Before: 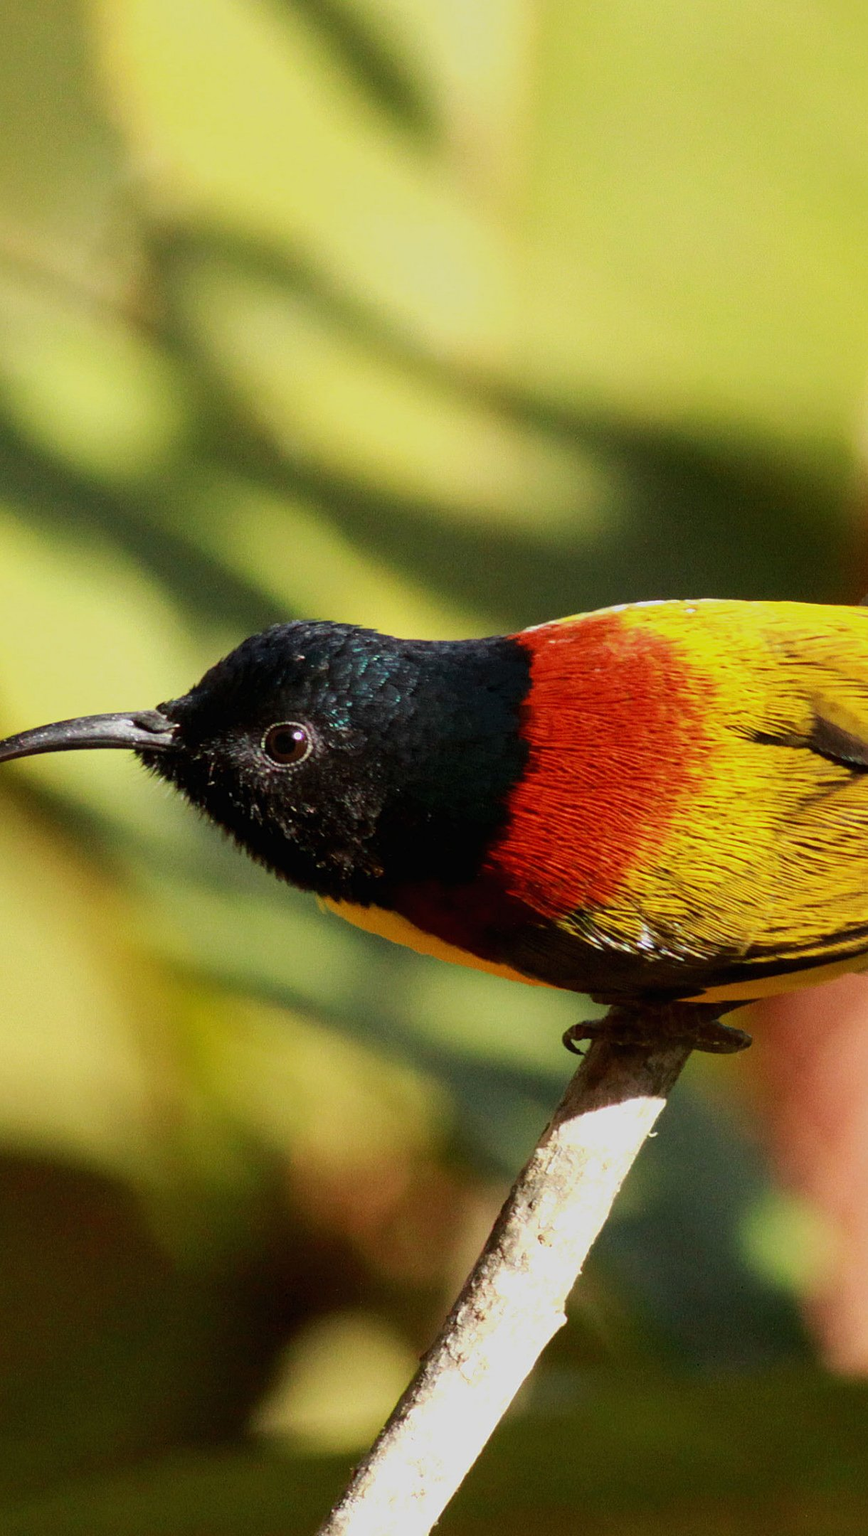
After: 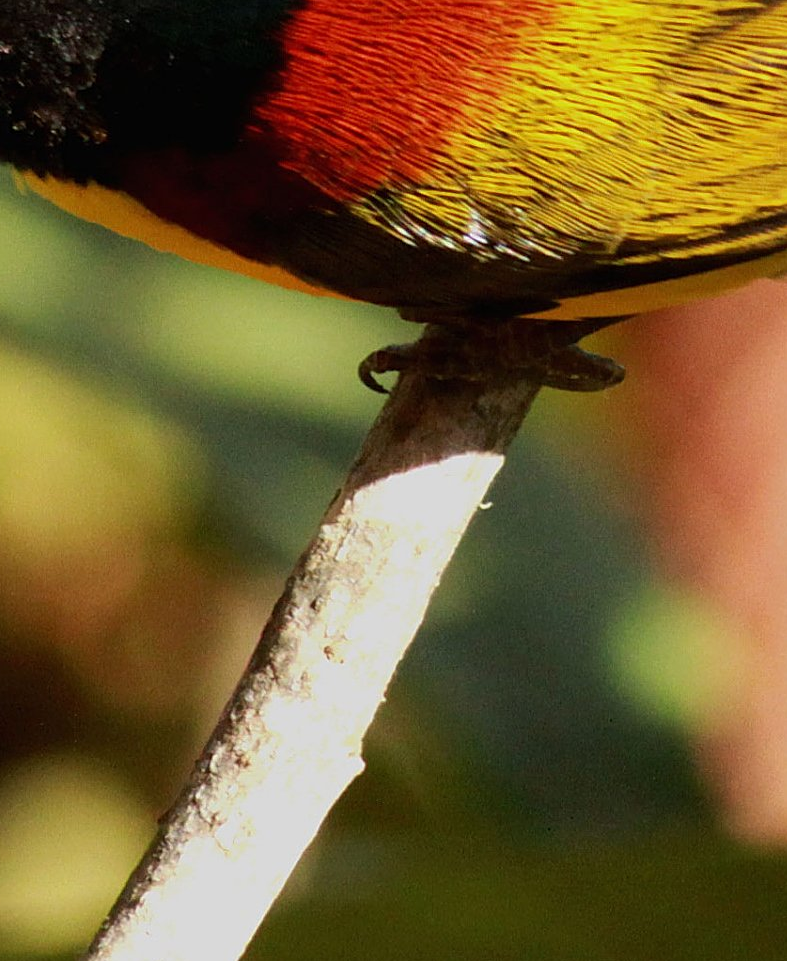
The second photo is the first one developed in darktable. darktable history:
sharpen: amount 0.211
crop and rotate: left 35.446%, top 50.493%, bottom 5.009%
